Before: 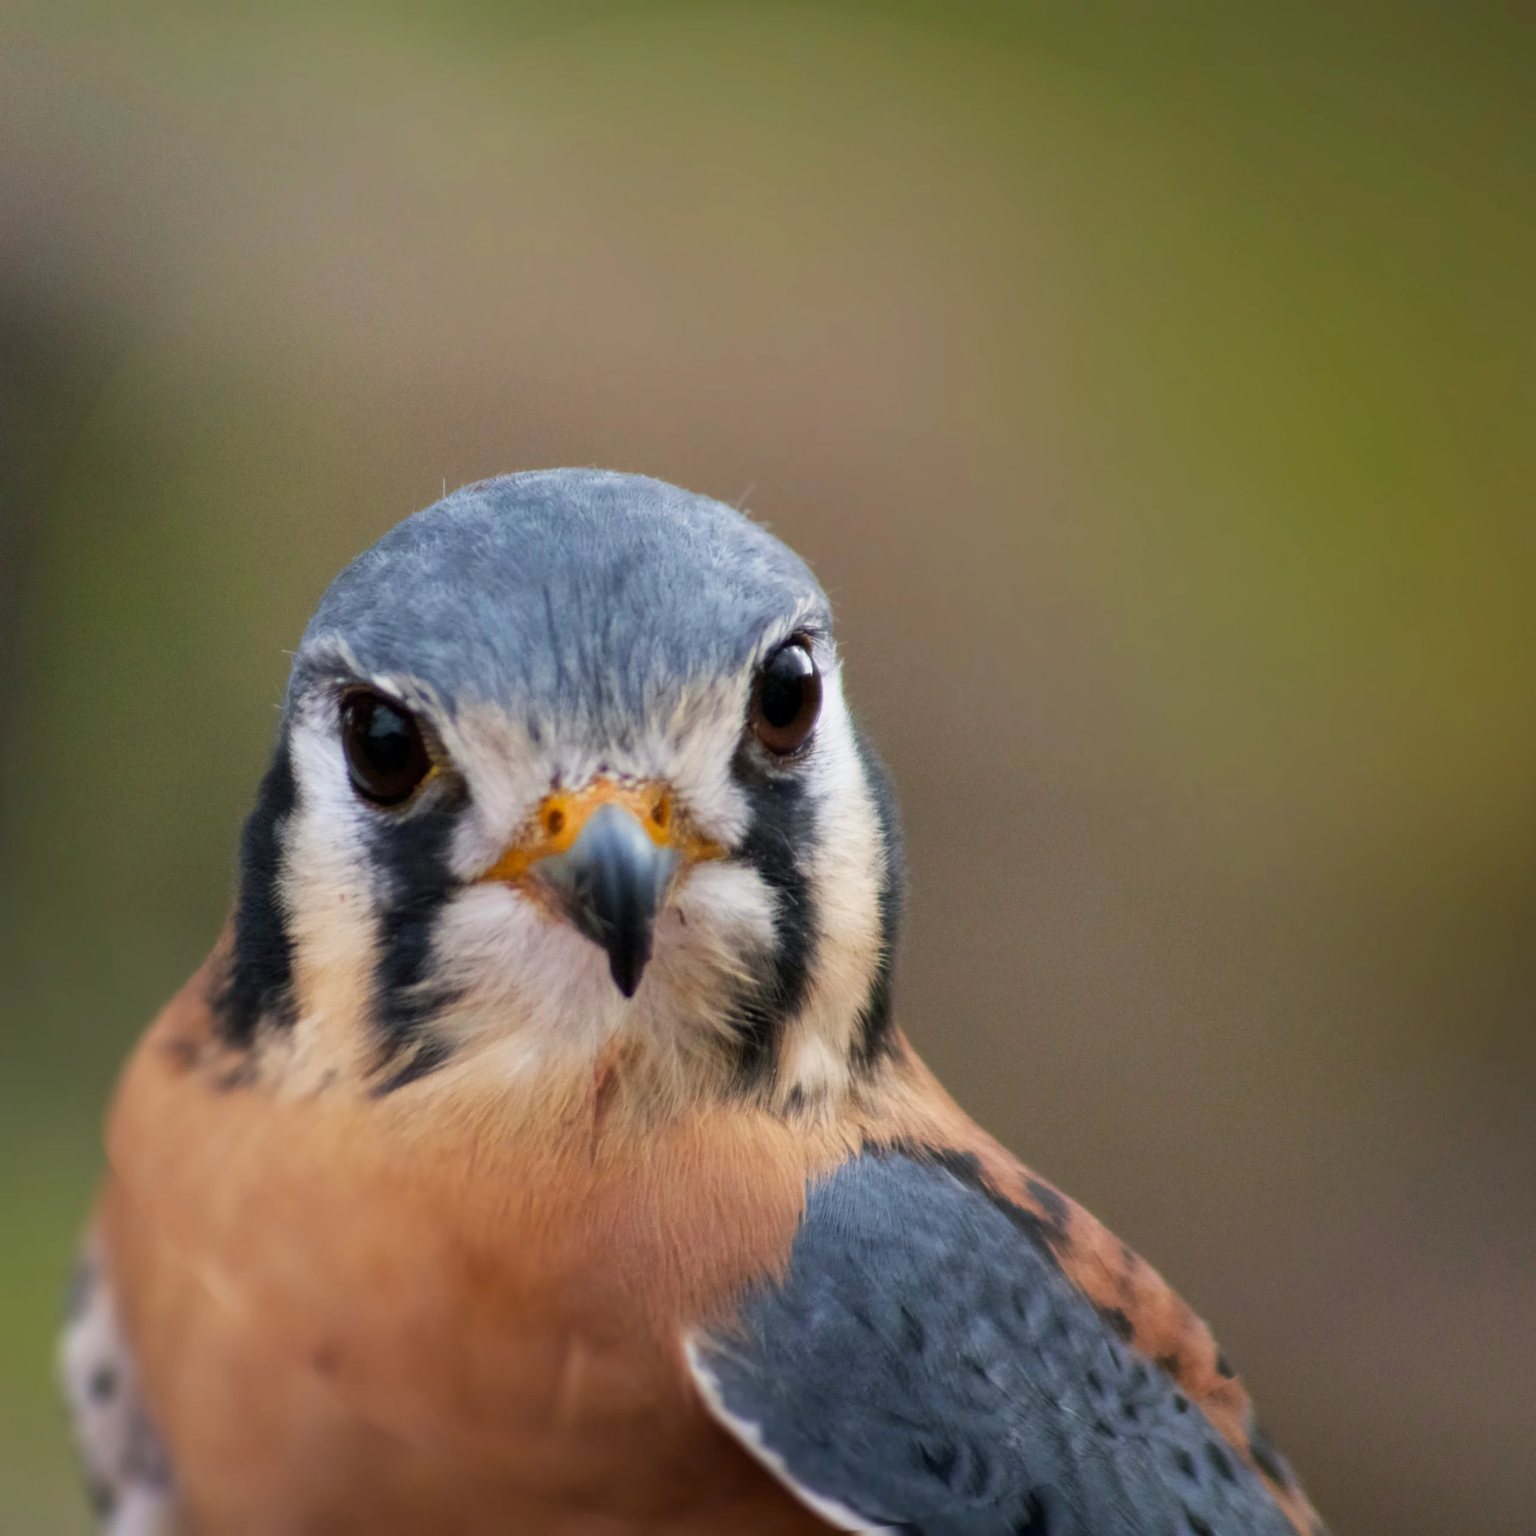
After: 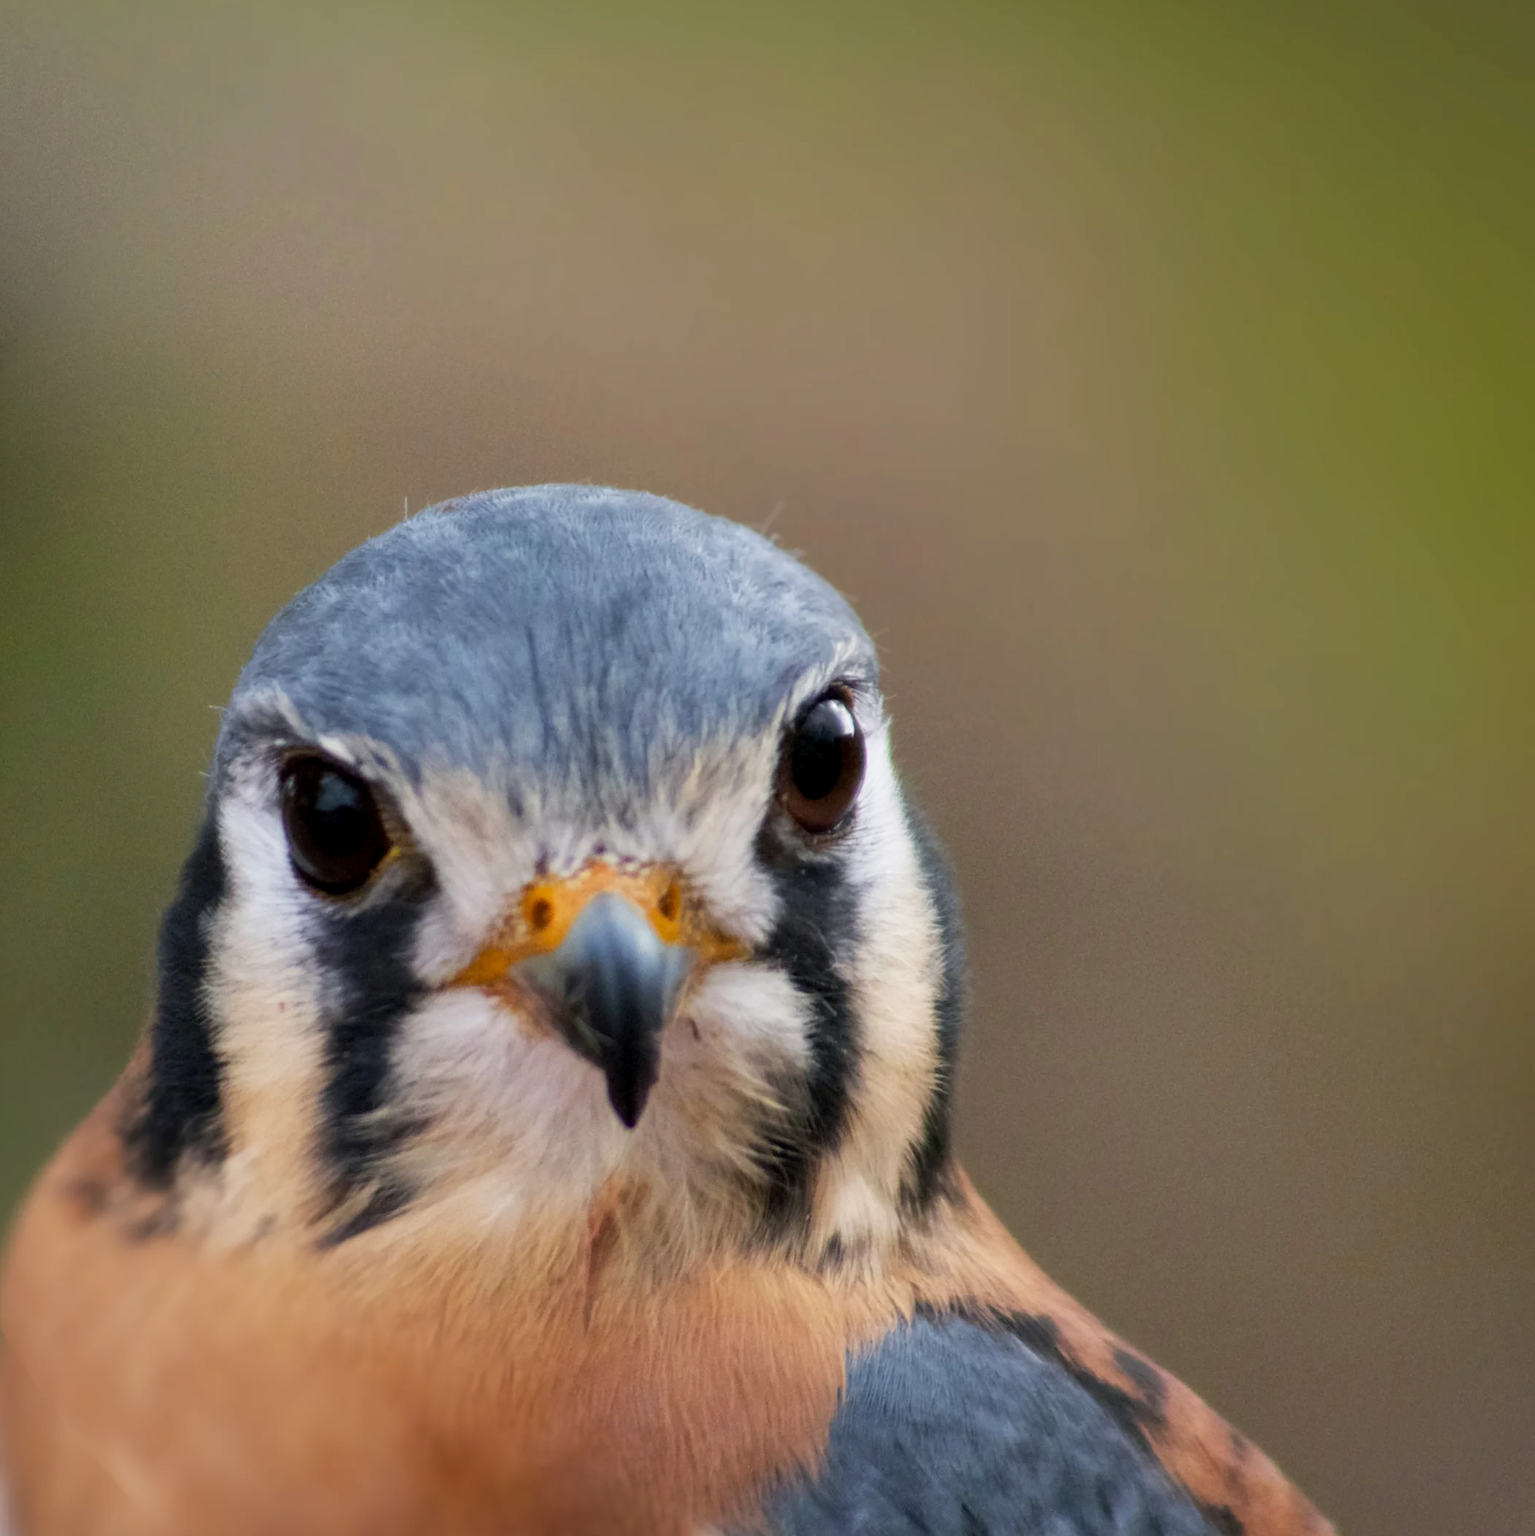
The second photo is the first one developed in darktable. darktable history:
crop and rotate: left 7.196%, top 4.574%, right 10.605%, bottom 13.178%
exposure: black level correction 0.001, compensate highlight preservation false
